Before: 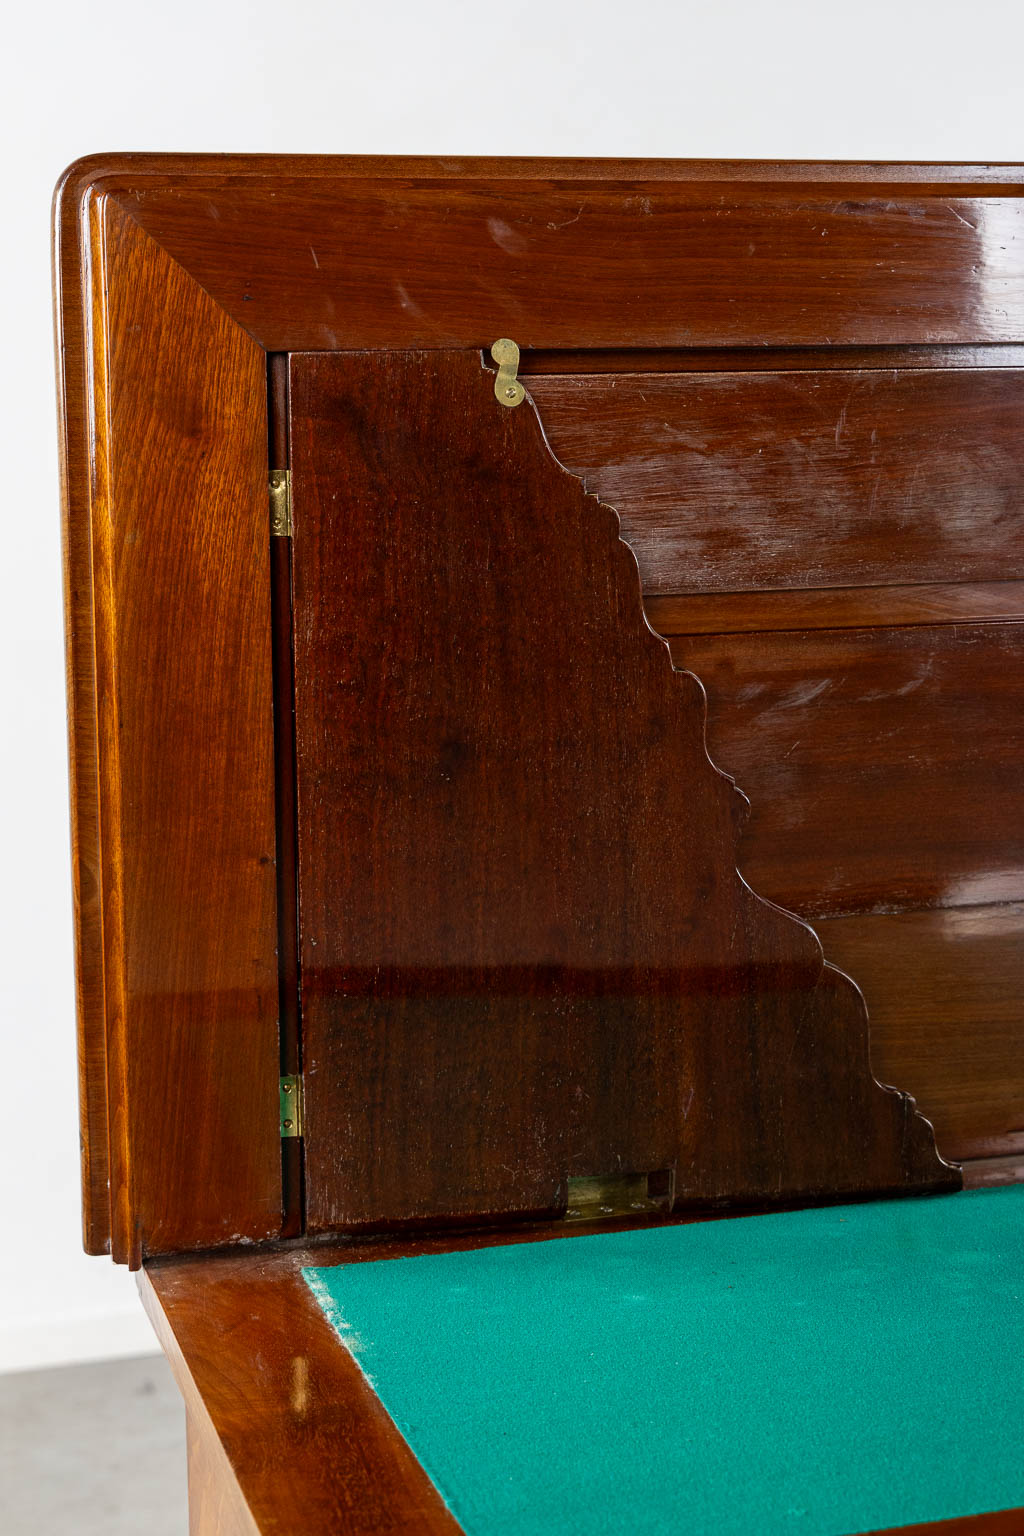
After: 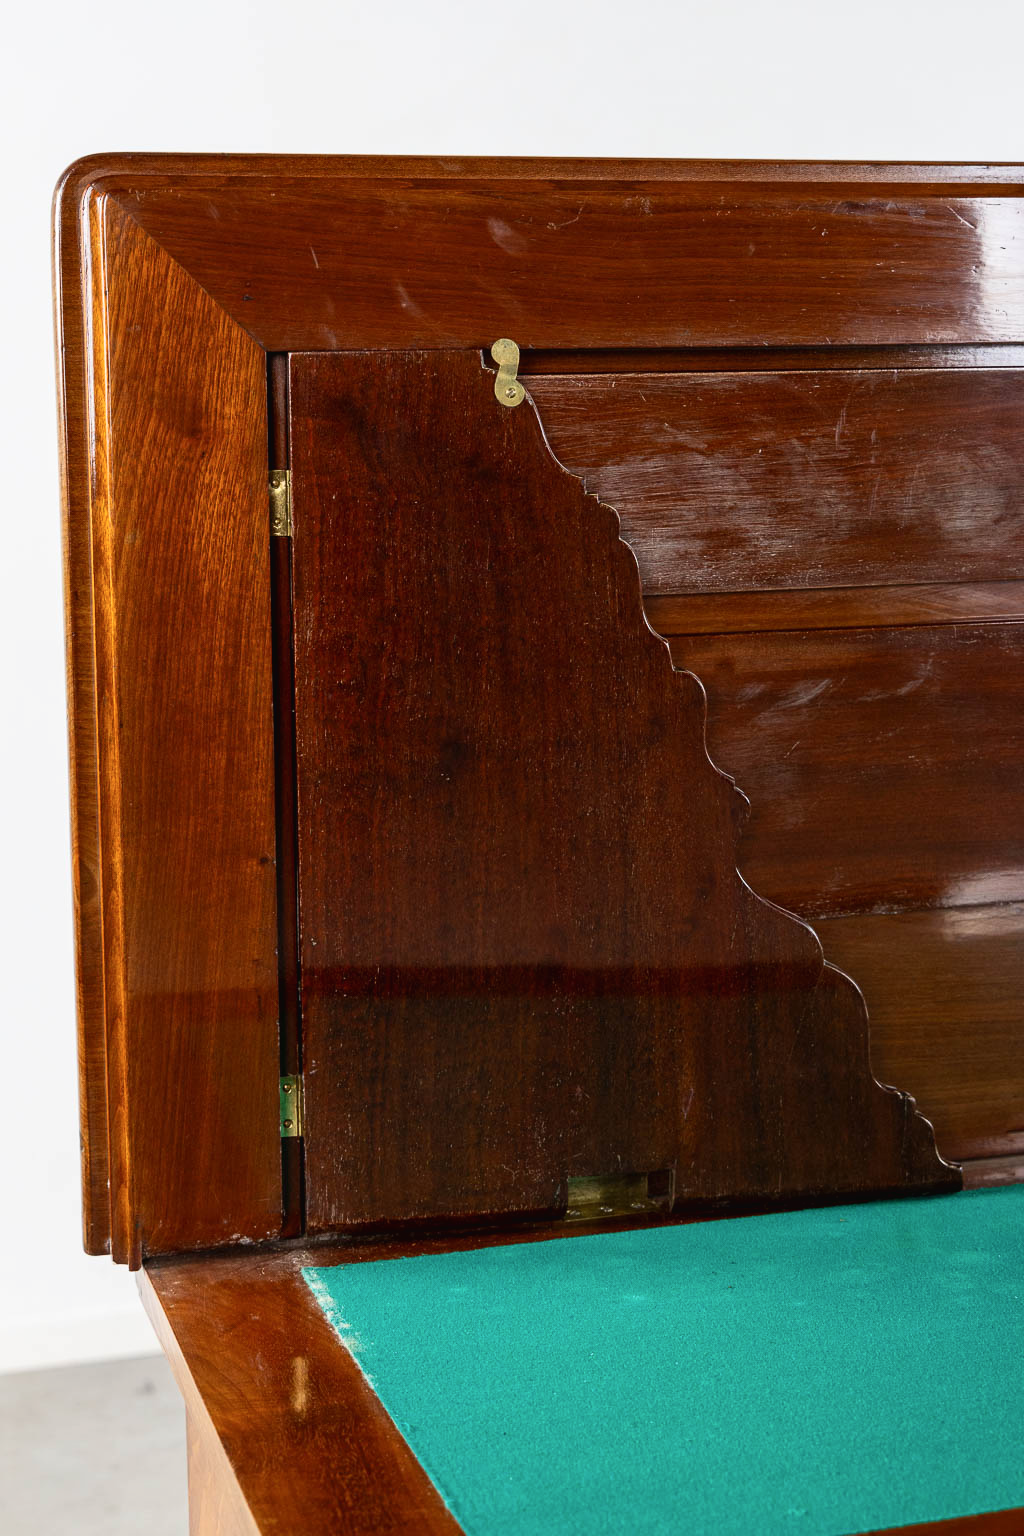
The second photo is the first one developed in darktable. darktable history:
exposure: compensate exposure bias true, compensate highlight preservation false
tone curve: curves: ch0 [(0.016, 0.023) (0.248, 0.252) (0.732, 0.797) (1, 1)], color space Lab, independent channels, preserve colors none
